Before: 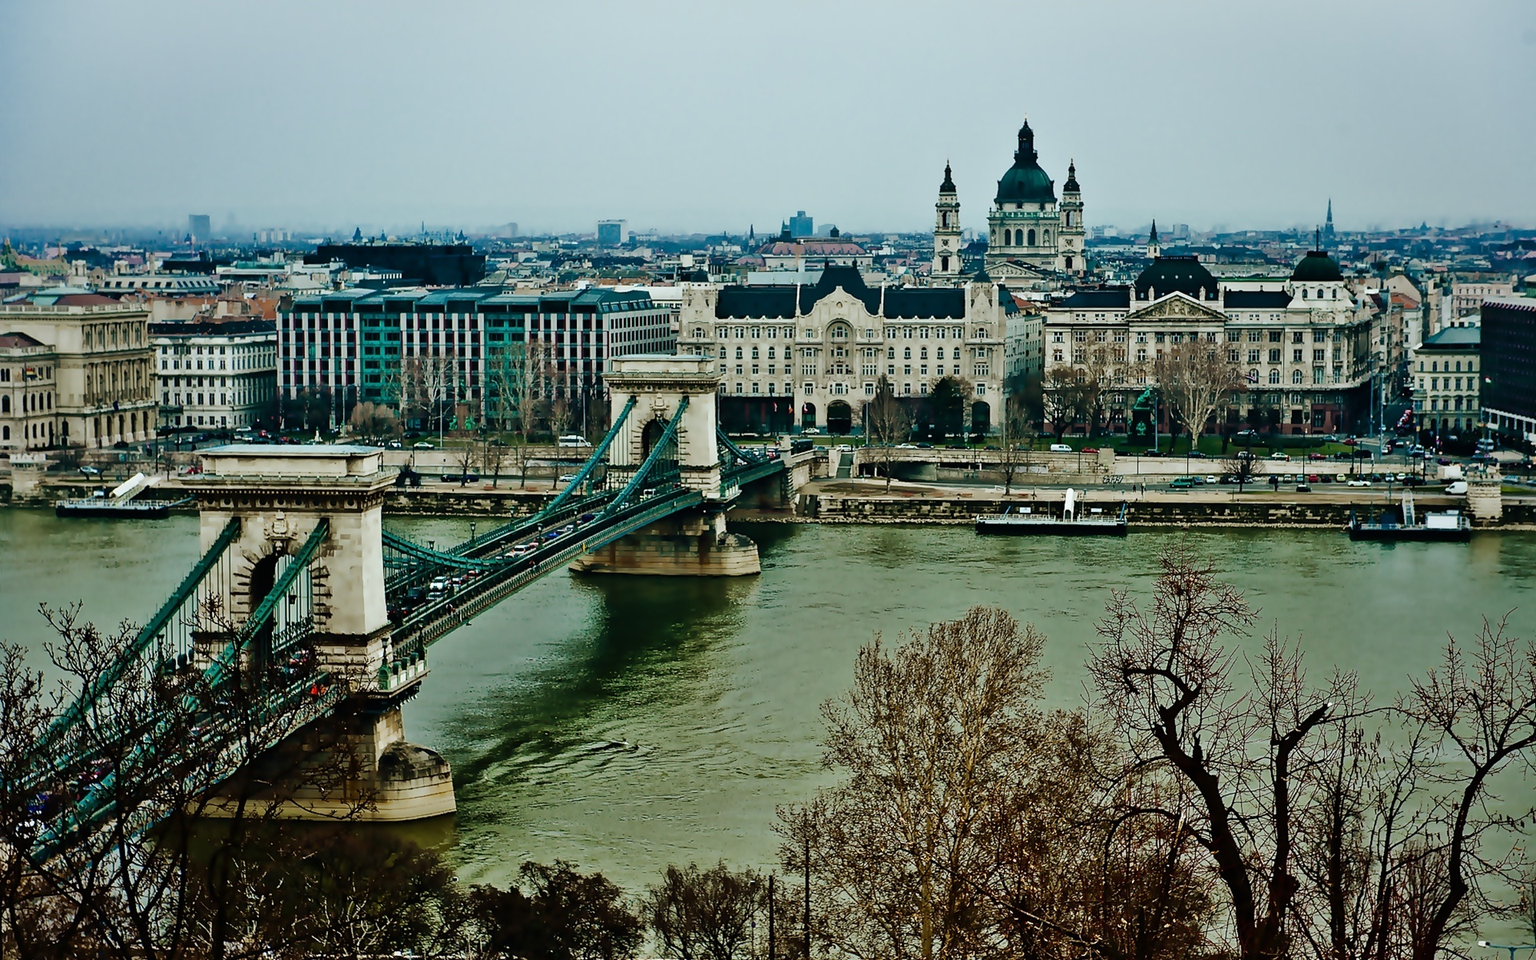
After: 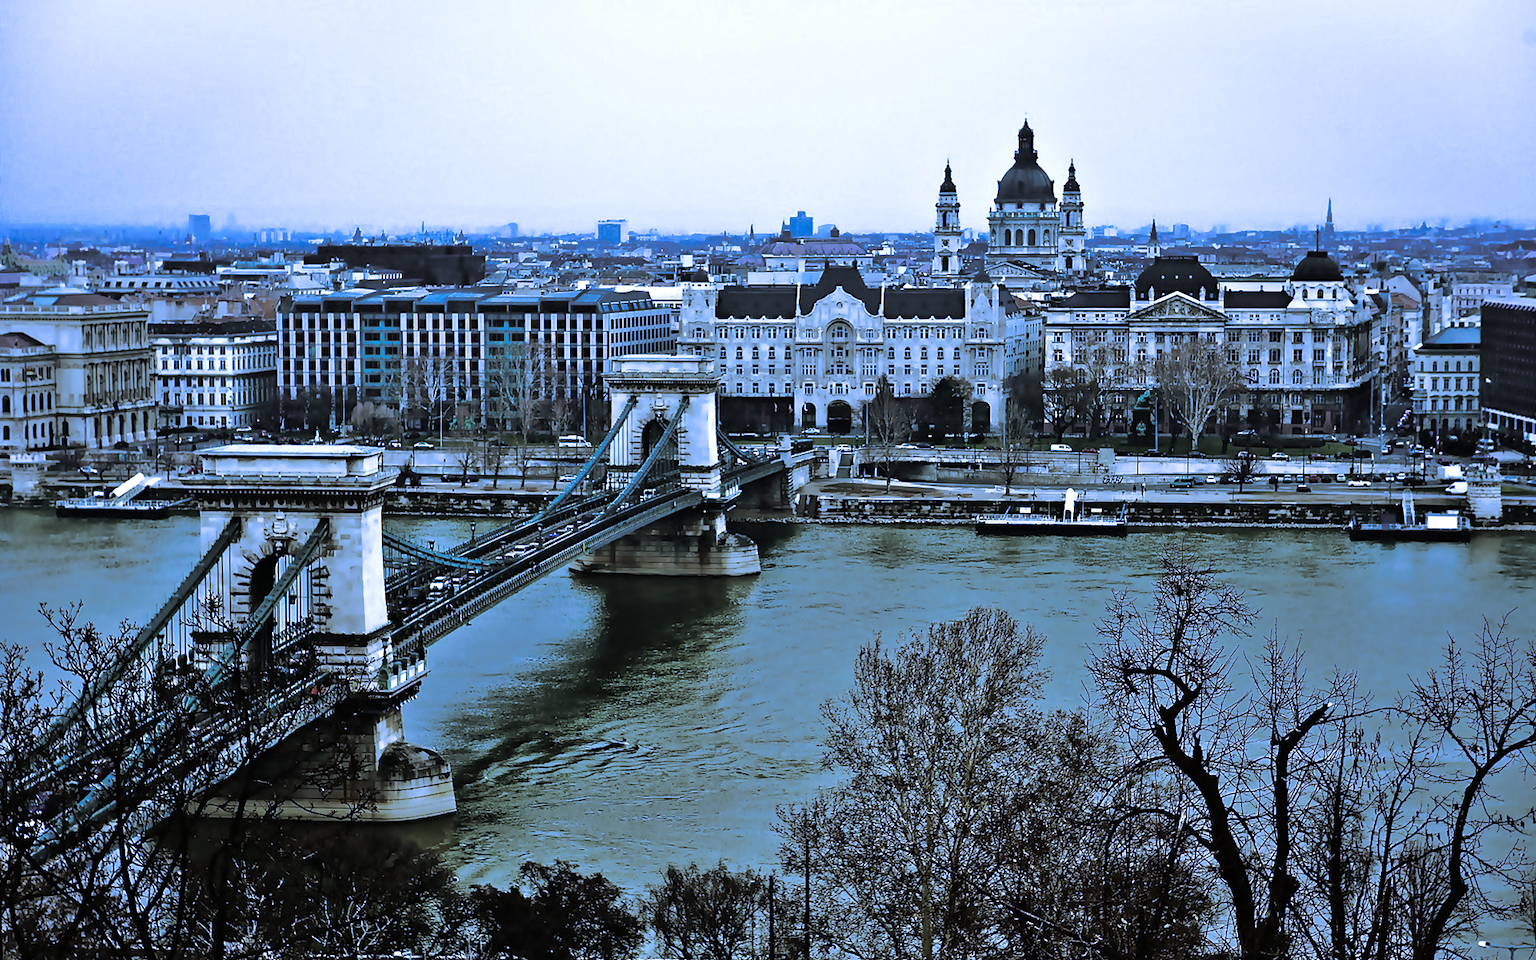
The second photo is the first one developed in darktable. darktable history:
white balance: red 0.766, blue 1.537
split-toning: shadows › hue 43.2°, shadows › saturation 0, highlights › hue 50.4°, highlights › saturation 1
